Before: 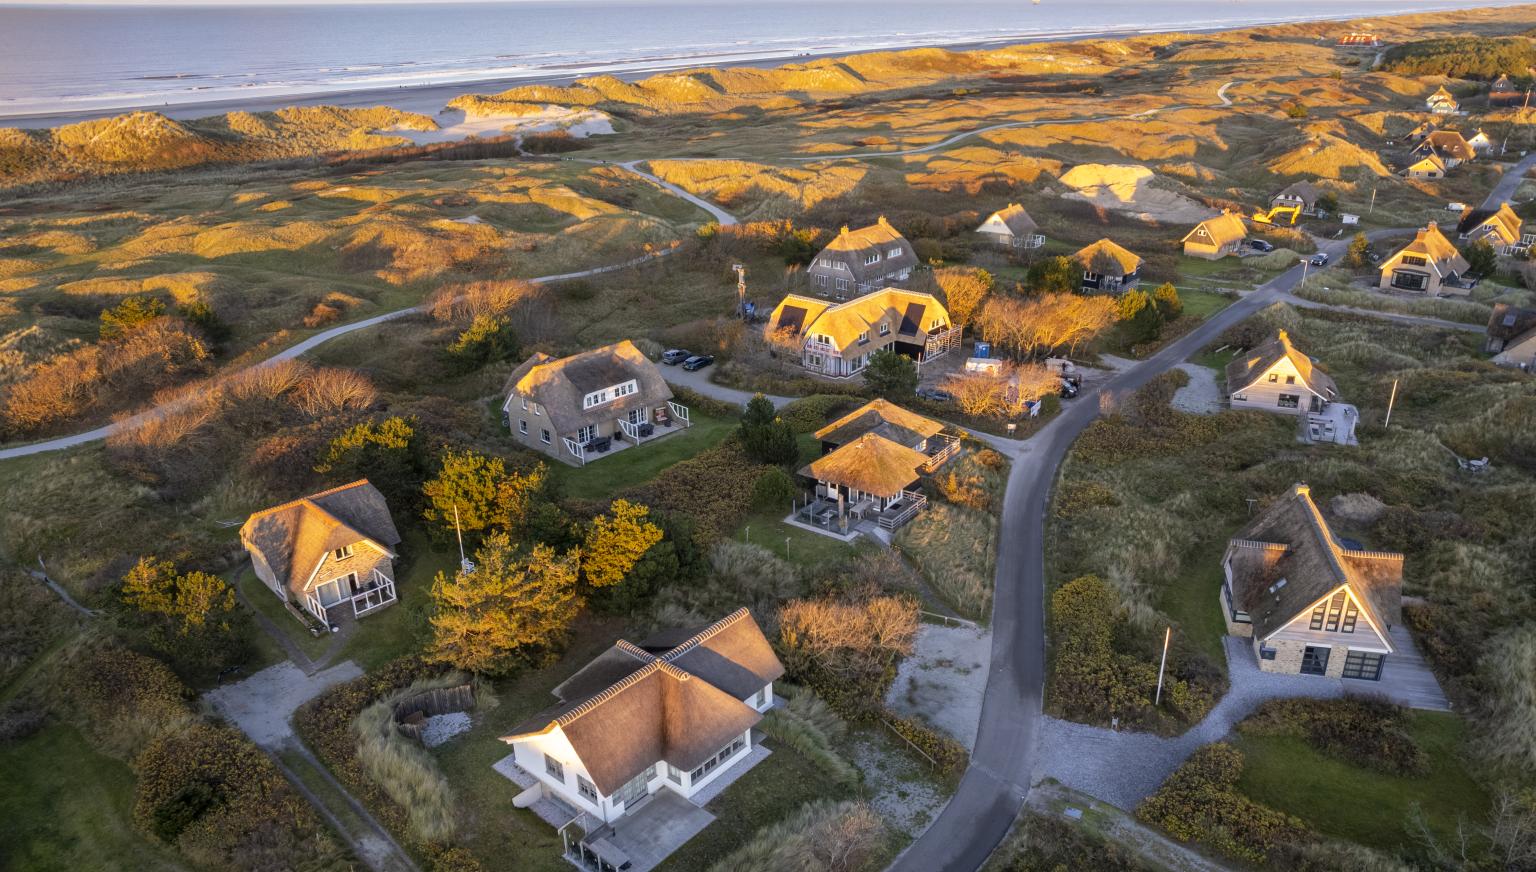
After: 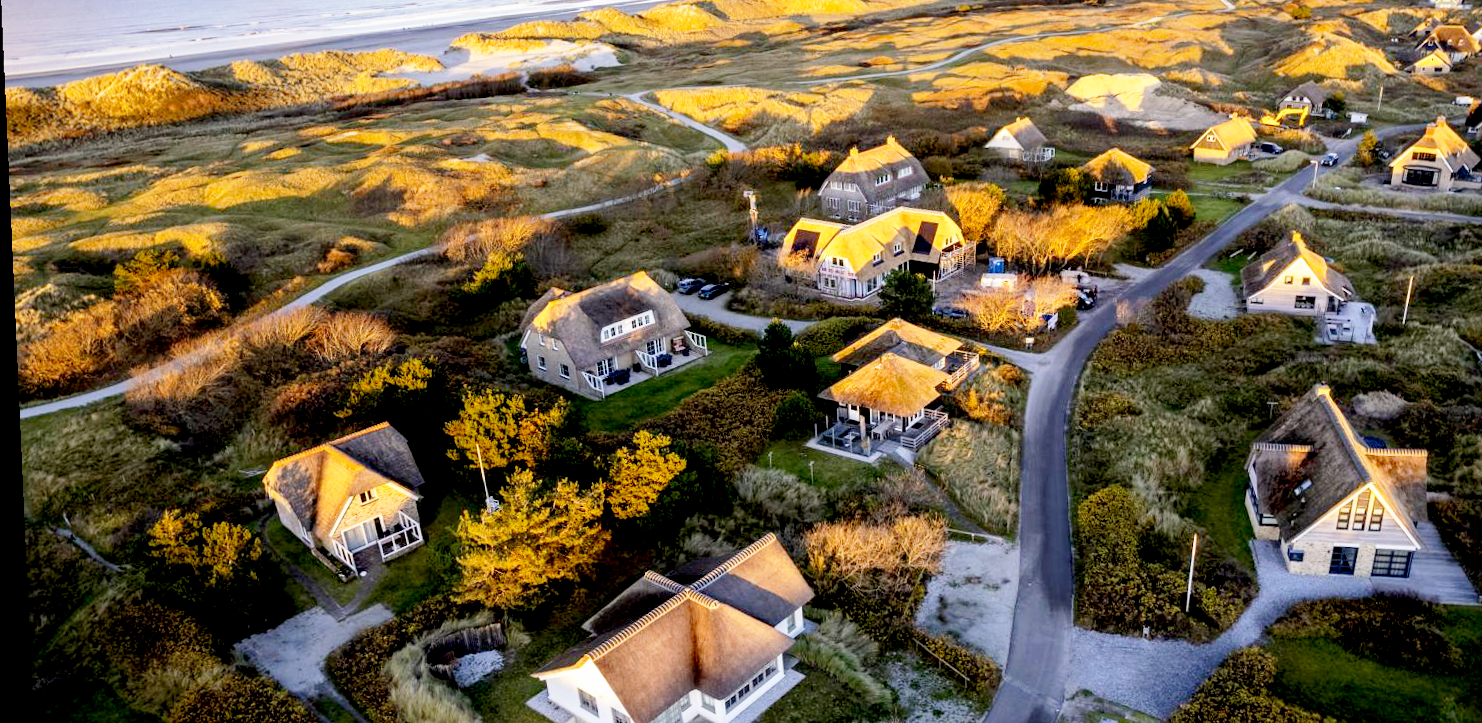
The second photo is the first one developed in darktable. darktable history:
crop and rotate: angle 0.03°, top 11.643%, right 5.651%, bottom 11.189%
base curve: curves: ch0 [(0, 0) (0.005, 0.002) (0.15, 0.3) (0.4, 0.7) (0.75, 0.95) (1, 1)], preserve colors none
white balance: emerald 1
rotate and perspective: rotation -2.56°, automatic cropping off
color zones: curves: ch1 [(0, 0.469) (0.01, 0.469) (0.12, 0.446) (0.248, 0.469) (0.5, 0.5) (0.748, 0.5) (0.99, 0.469) (1, 0.469)]
exposure: black level correction 0.029, exposure -0.073 EV, compensate highlight preservation false
